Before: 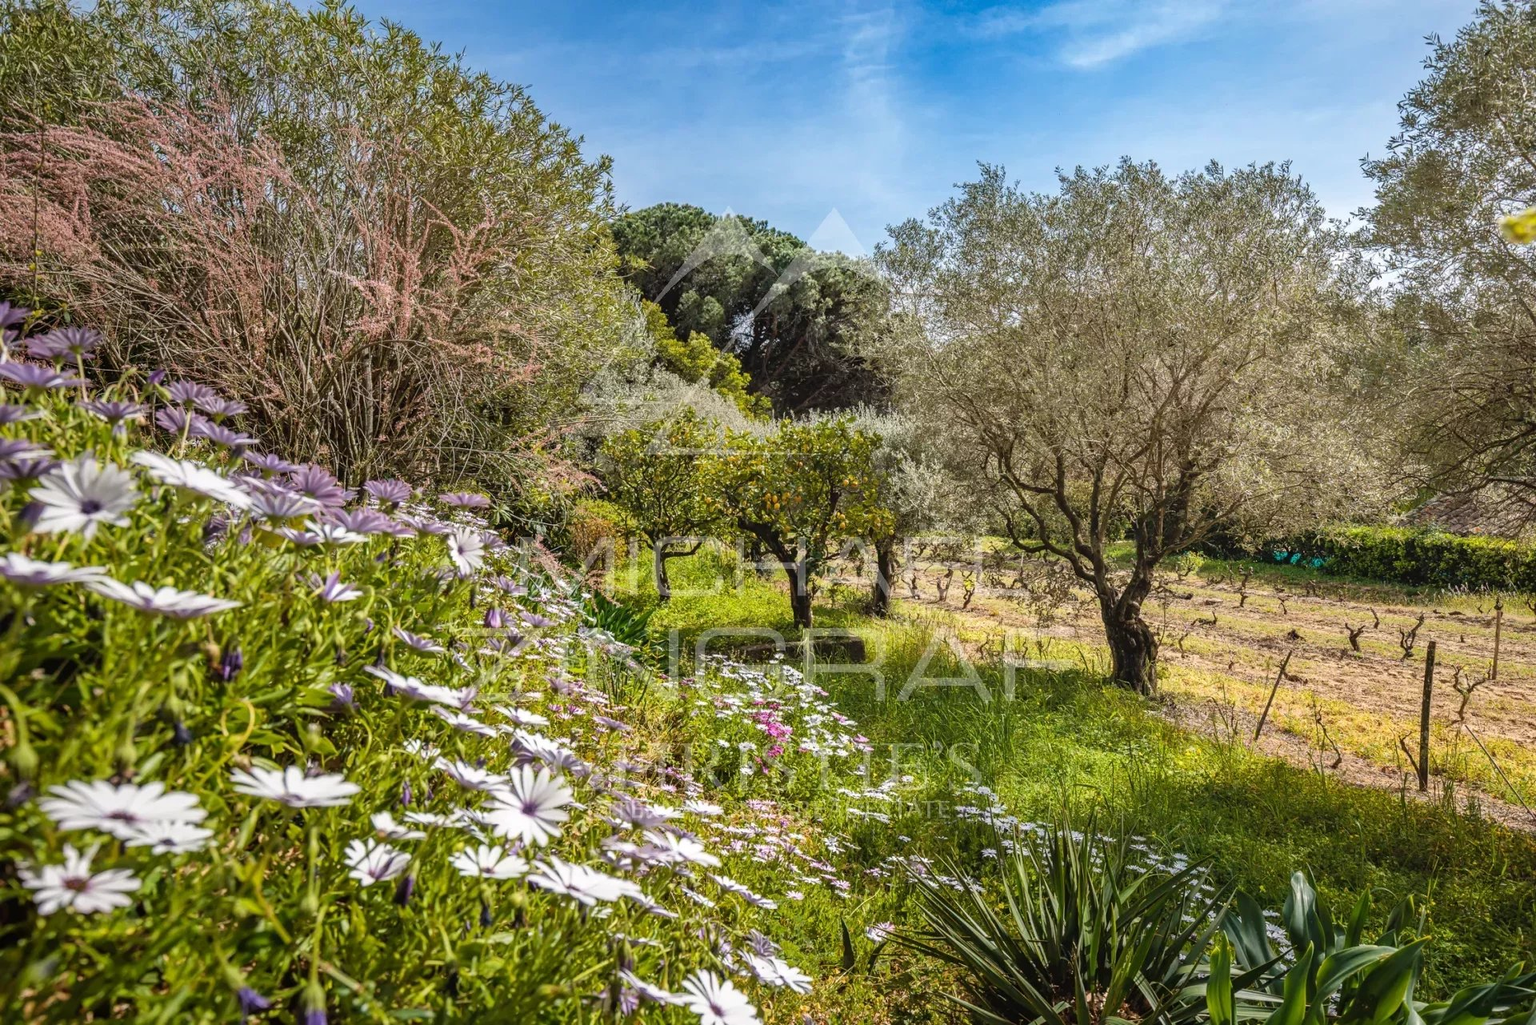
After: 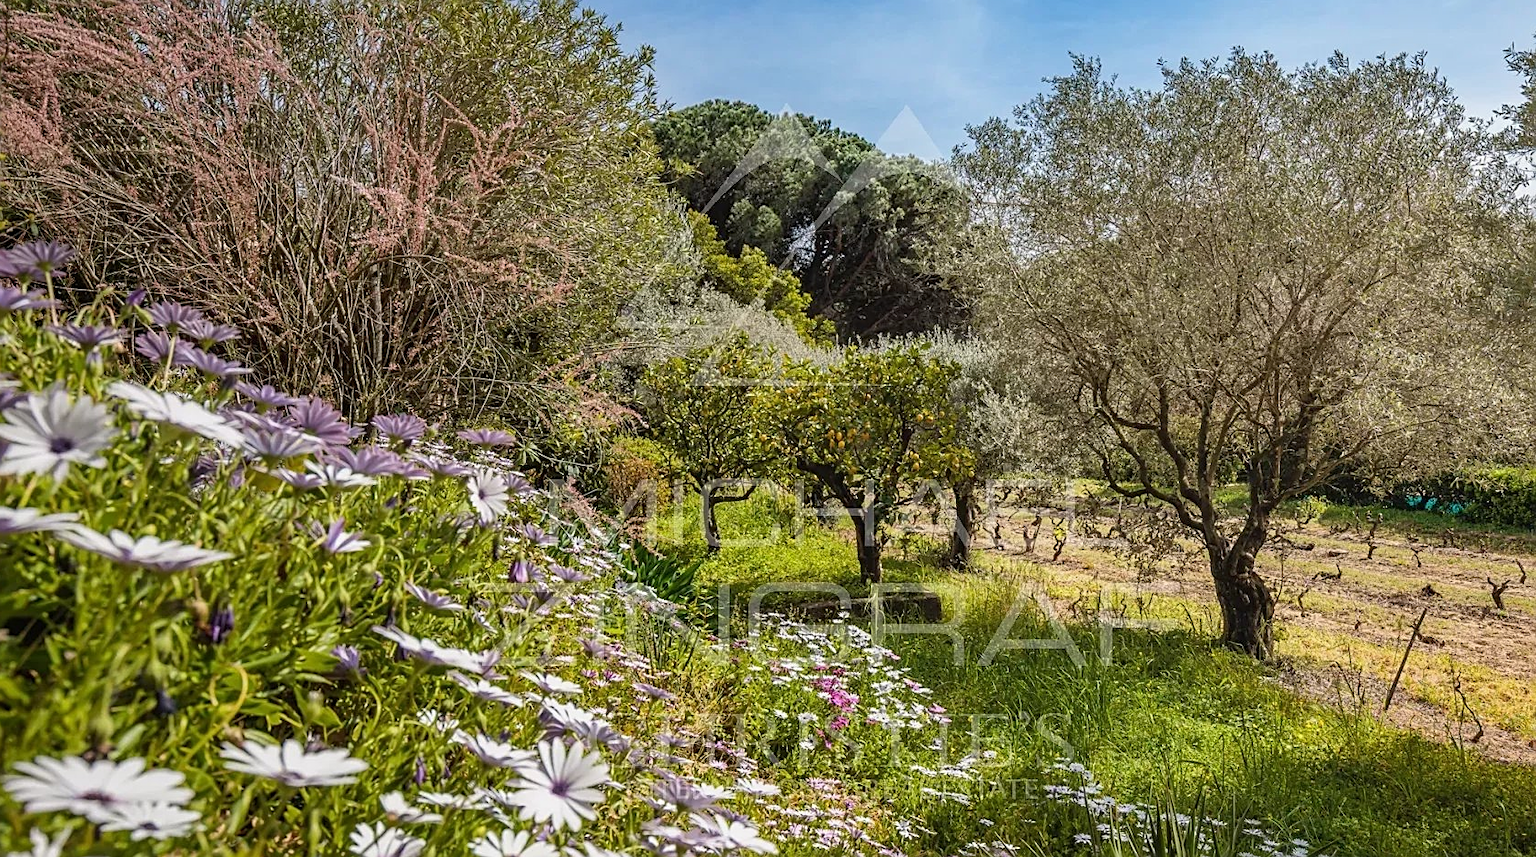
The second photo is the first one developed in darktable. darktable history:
exposure: exposure -0.177 EV, compensate highlight preservation false
crop and rotate: left 2.425%, top 11.305%, right 9.6%, bottom 15.08%
sharpen: on, module defaults
